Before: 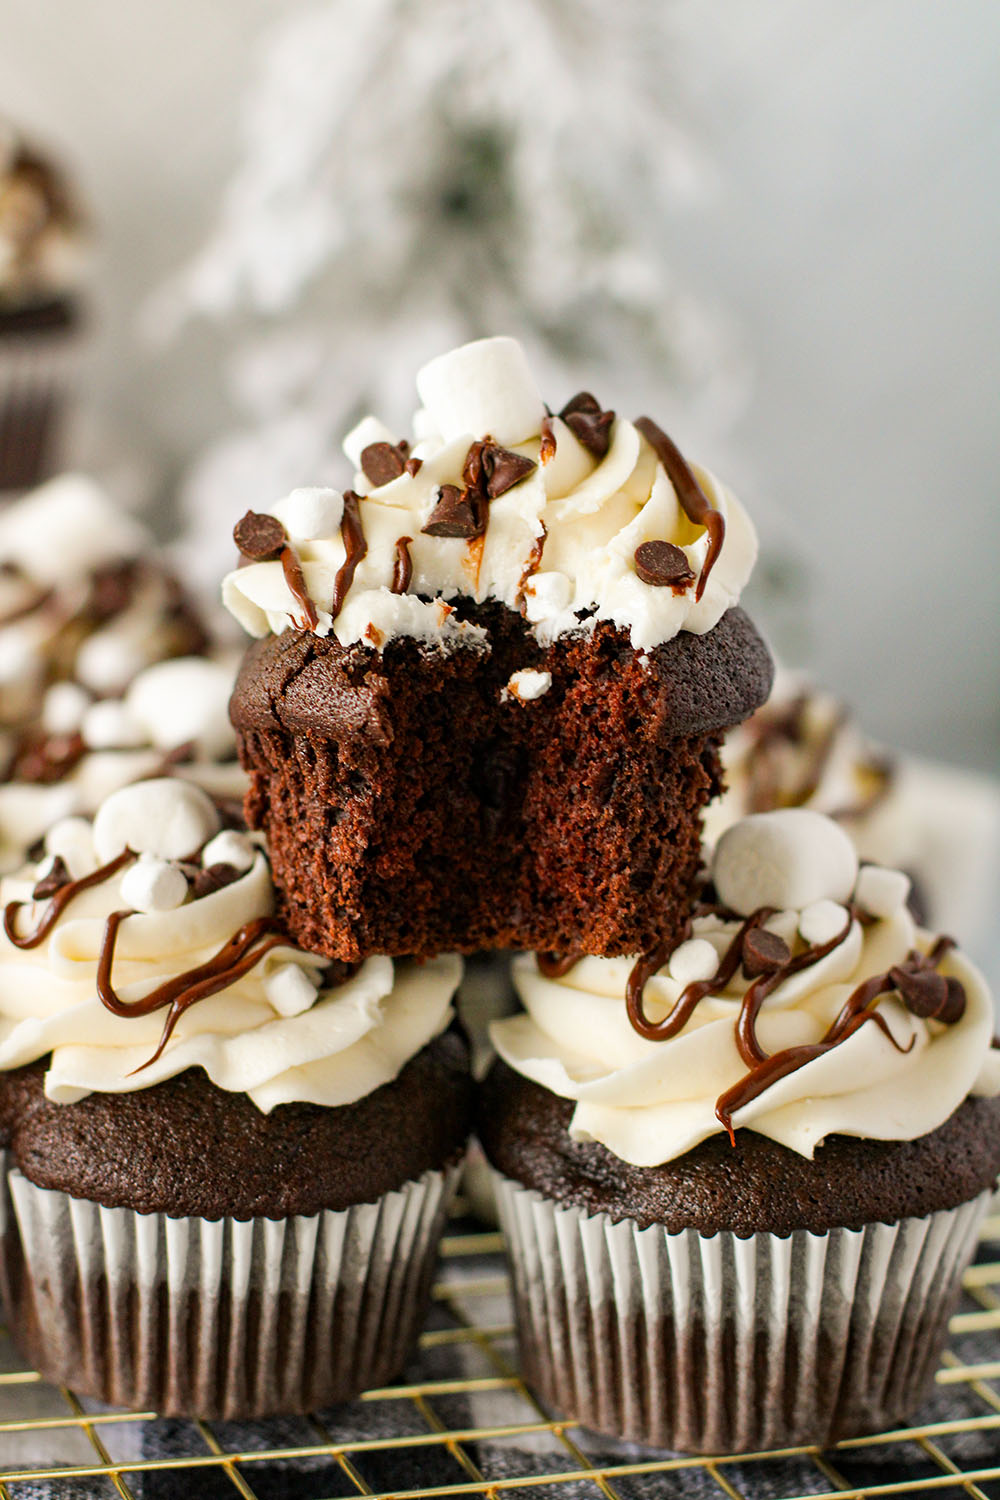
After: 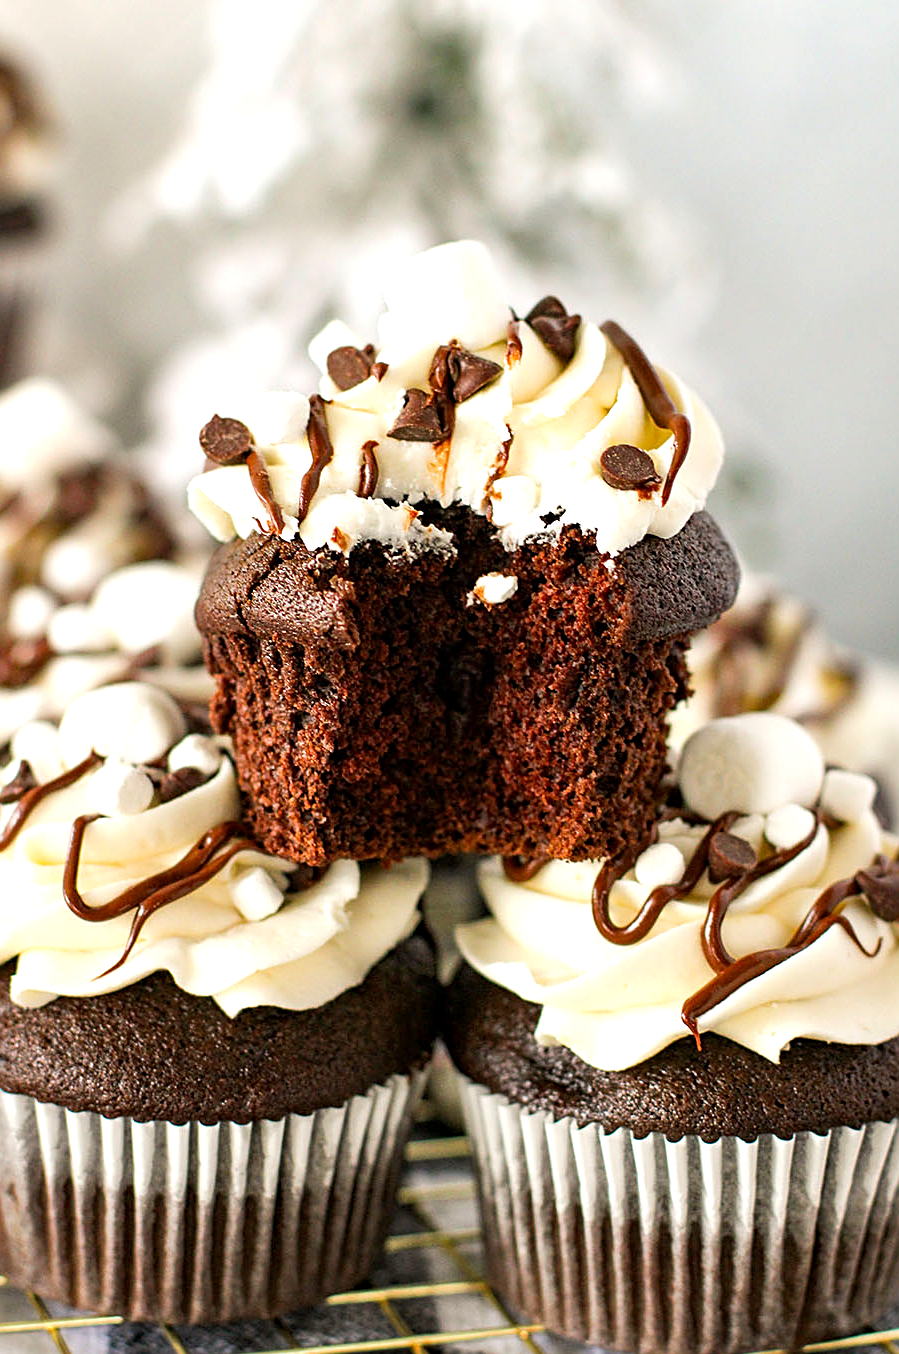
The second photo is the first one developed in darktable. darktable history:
exposure: black level correction 0.001, exposure 0.499 EV, compensate highlight preservation false
crop: left 3.429%, top 6.444%, right 6.628%, bottom 3.234%
sharpen: on, module defaults
